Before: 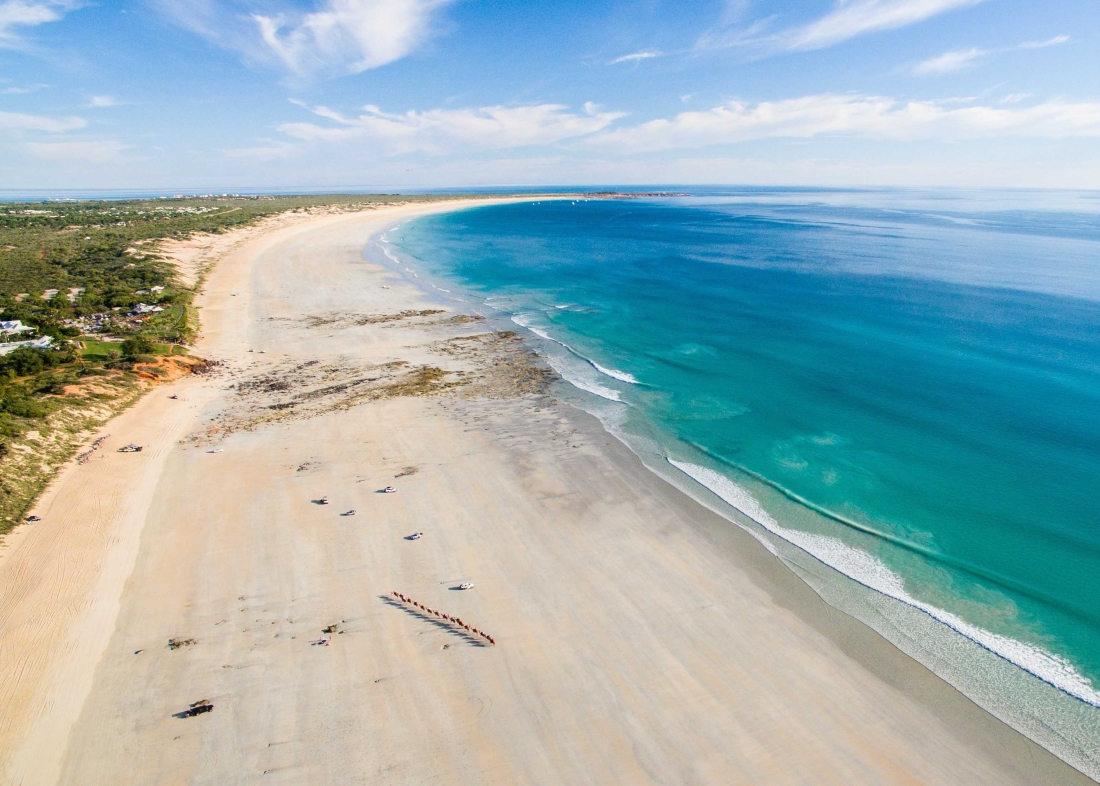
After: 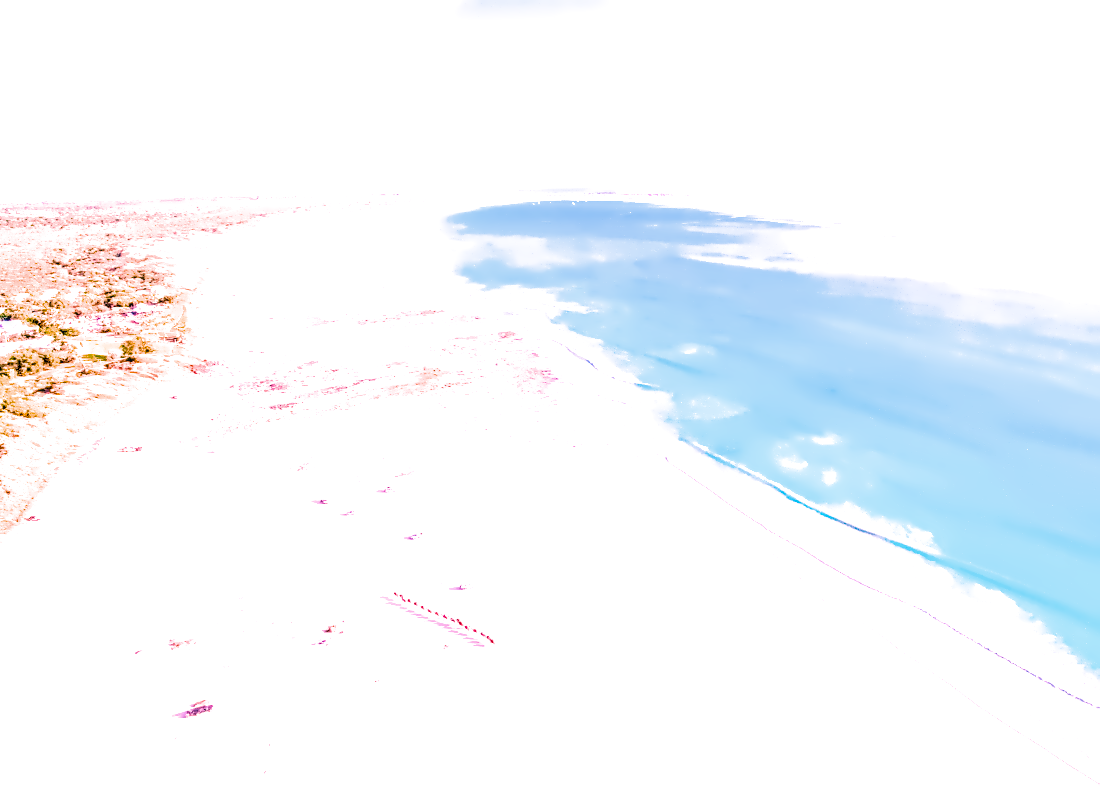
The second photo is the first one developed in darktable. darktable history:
white balance: red 2.229, blue 1.46
color calibration "scene-referred default": x 0.355, y 0.367, temperature 4700.38 K
lens correction: scale 1, crop 1, focal 50, aperture 6.3, distance 3.78, camera "Canon EOS RP", lens "Canon RF 50mm F1.8 STM"
exposure: black level correction 0, exposure 1.741 EV, compensate exposure bias true, compensate highlight preservation false
filmic rgb: black relative exposure -3.86 EV, white relative exposure 3.48 EV, hardness 2.63, contrast 1.103
color balance rgb: perceptual saturation grading › global saturation 25%, global vibrance 20%
denoise (profiled): preserve shadows 1.52, scattering 0.002, a [-1, 0, 0], compensate highlight preservation false
velvia: on, module defaults
local contrast: on, module defaults
diffuse or sharpen "local contrast": iterations 10, radius span 384, edge sensitivity 1, edge threshold 1, 1st order anisotropy -250%, 4th order anisotropy -250%, 1st order speed -50%, 4th order speed -50%, central radius 512
contrast equalizer "denoise & sharpen": octaves 7, y [[0.5, 0.542, 0.583, 0.625, 0.667, 0.708], [0.5 ×6], [0.5 ×6], [0, 0.033, 0.067, 0.1, 0.133, 0.167], [0, 0.05, 0.1, 0.15, 0.2, 0.25]]
highlight reconstruction: method clip highlights
